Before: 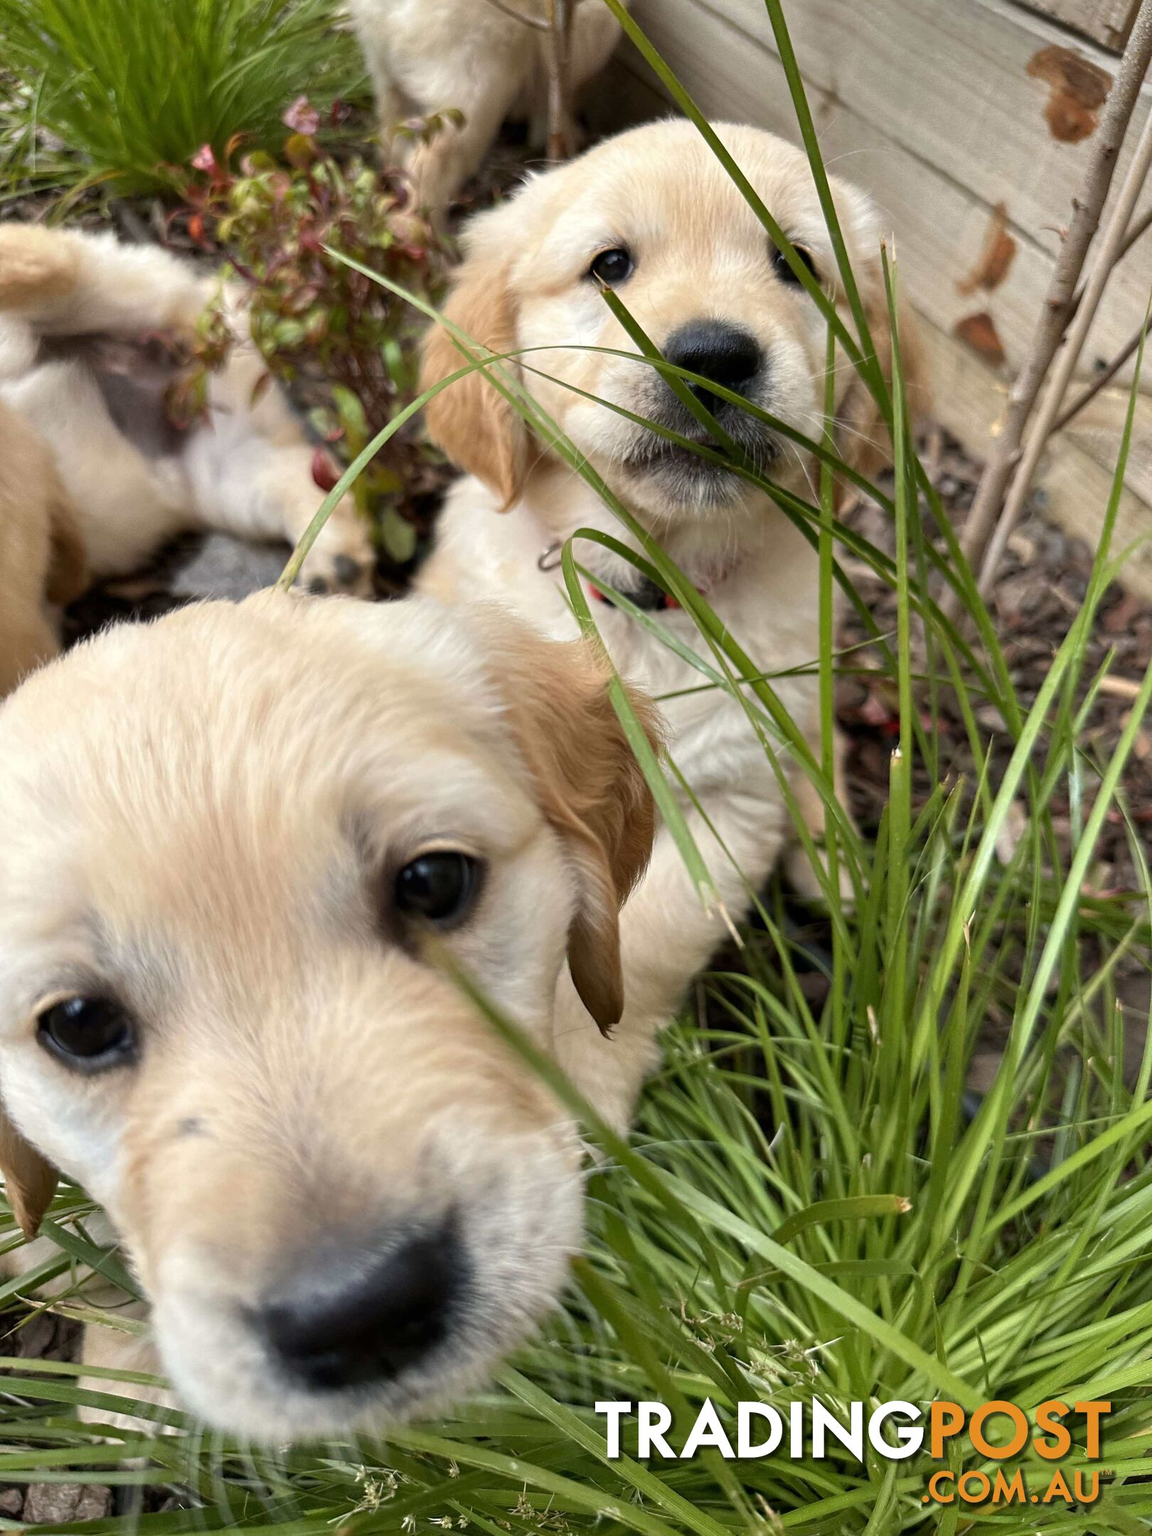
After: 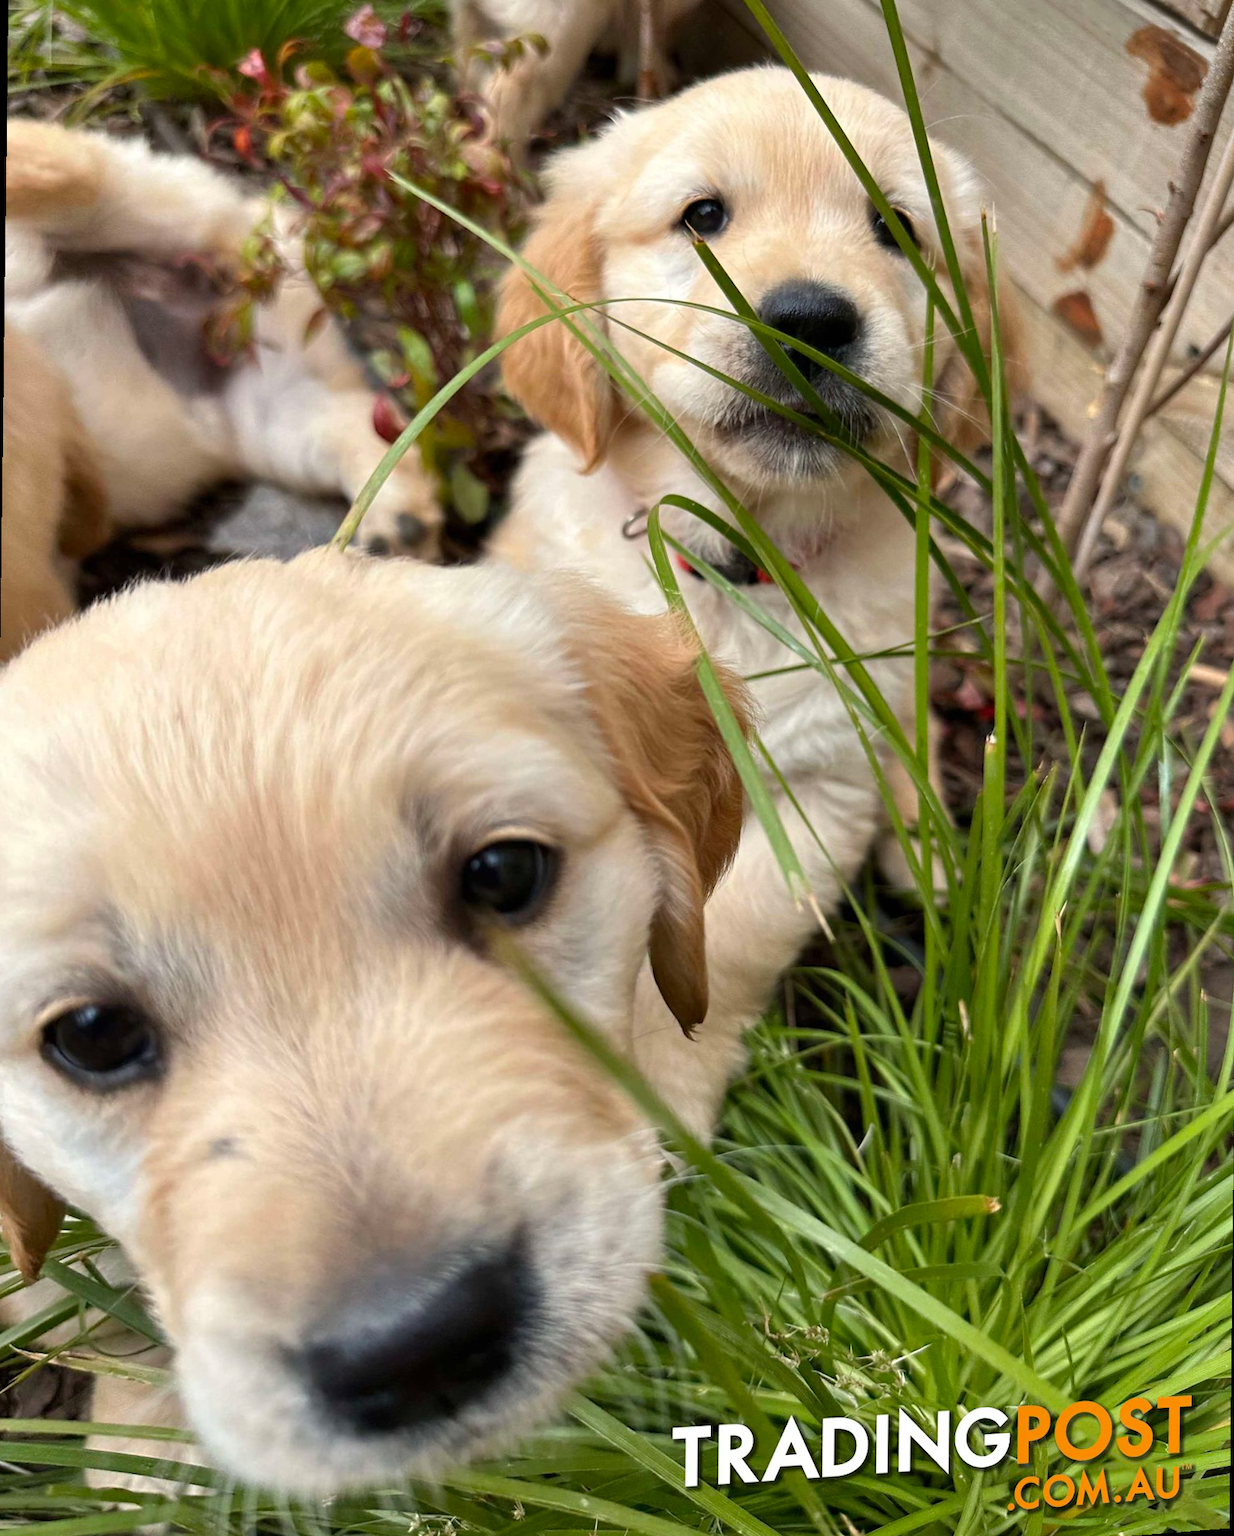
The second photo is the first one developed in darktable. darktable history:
shadows and highlights: radius 337.17, shadows 29.01, soften with gaussian
rotate and perspective: rotation 0.679°, lens shift (horizontal) 0.136, crop left 0.009, crop right 0.991, crop top 0.078, crop bottom 0.95
